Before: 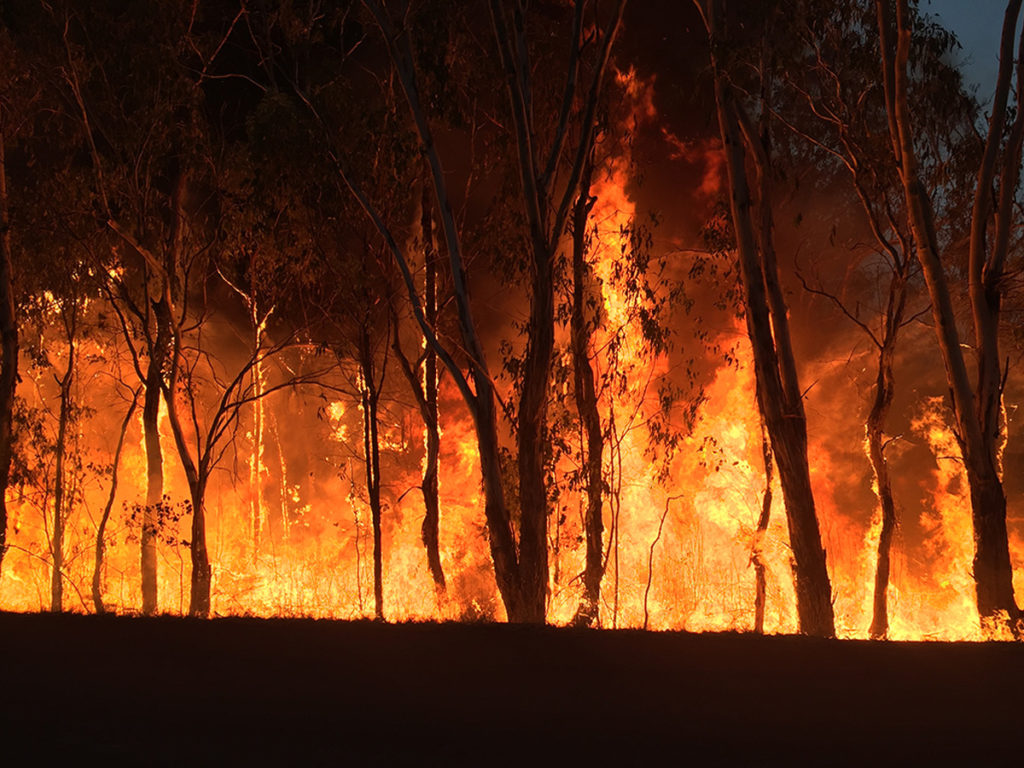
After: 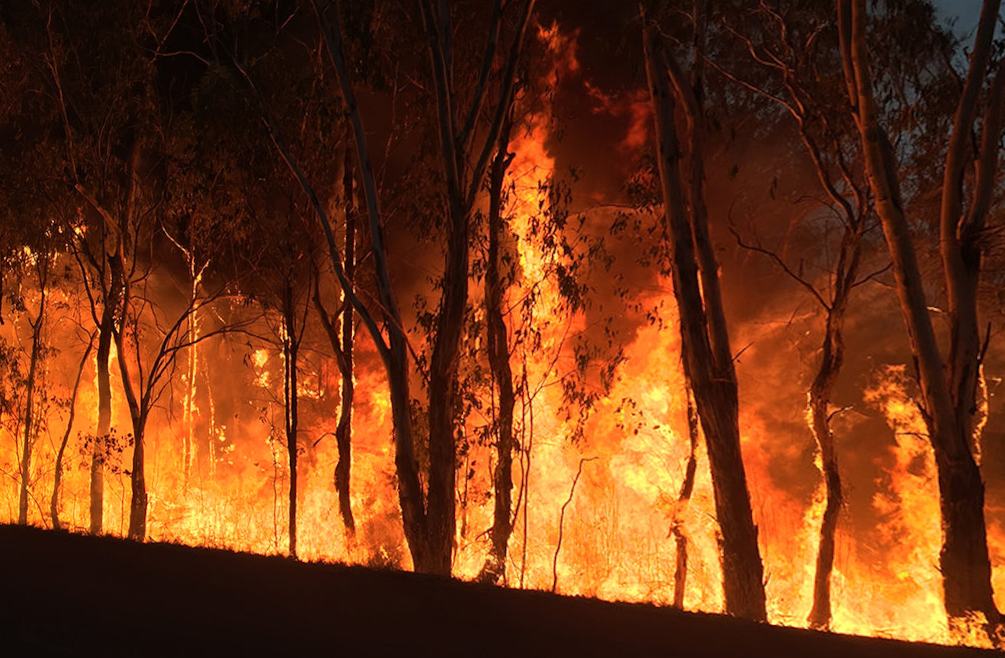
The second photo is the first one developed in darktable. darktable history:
rotate and perspective: rotation 1.69°, lens shift (vertical) -0.023, lens shift (horizontal) -0.291, crop left 0.025, crop right 0.988, crop top 0.092, crop bottom 0.842
tone equalizer: on, module defaults
